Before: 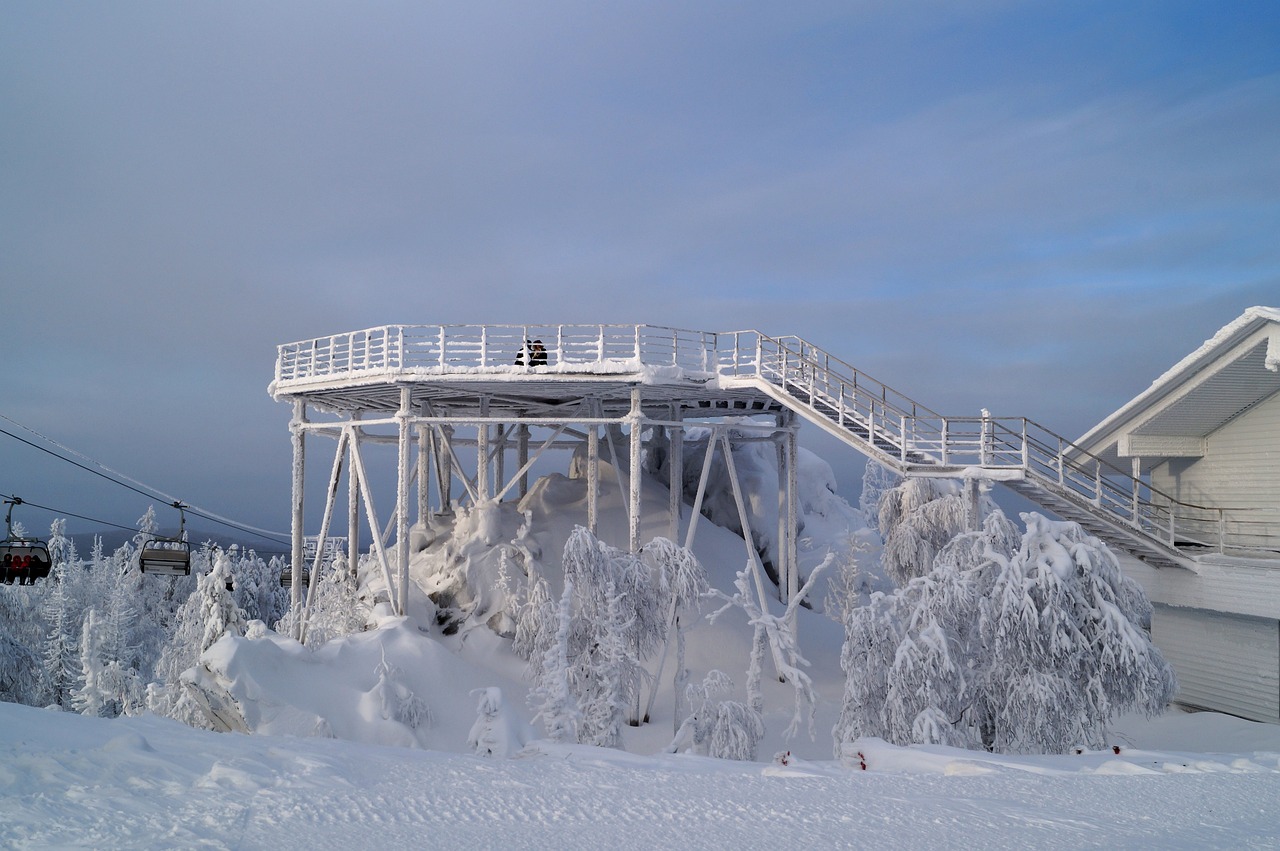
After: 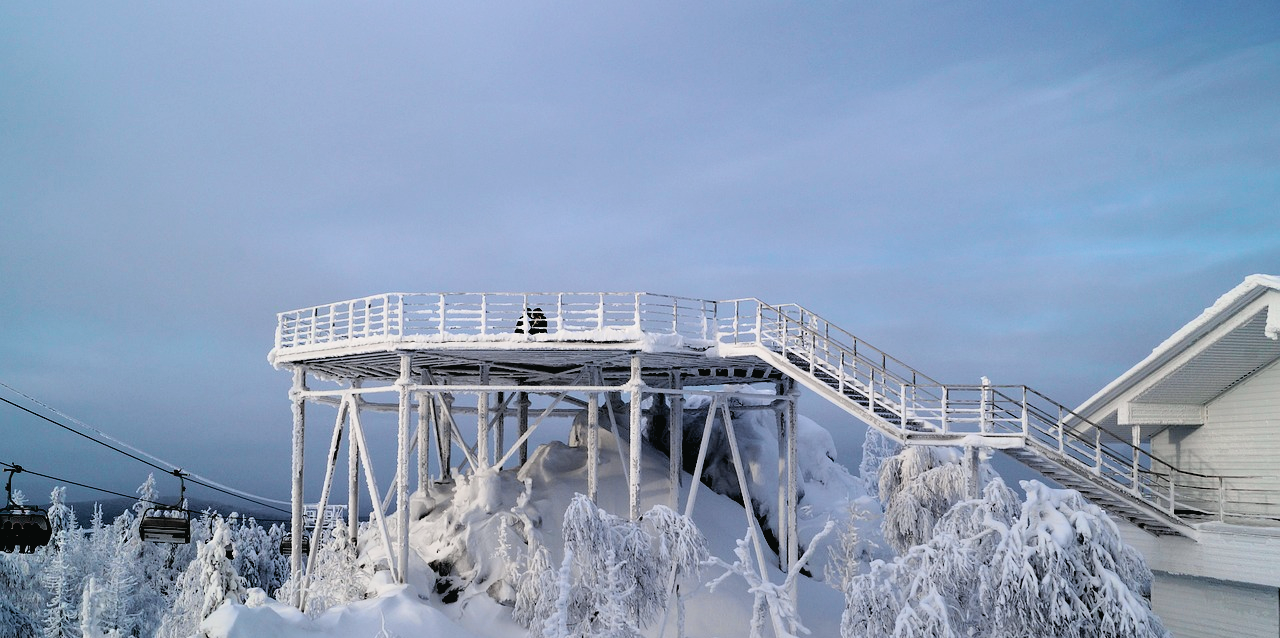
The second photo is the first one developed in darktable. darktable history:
tone curve: curves: ch0 [(0, 0.022) (0.114, 0.088) (0.282, 0.316) (0.446, 0.511) (0.613, 0.693) (0.786, 0.843) (0.999, 0.949)]; ch1 [(0, 0) (0.395, 0.343) (0.463, 0.427) (0.486, 0.474) (0.503, 0.5) (0.535, 0.522) (0.555, 0.546) (0.594, 0.614) (0.755, 0.793) (1, 1)]; ch2 [(0, 0) (0.369, 0.388) (0.449, 0.431) (0.501, 0.5) (0.528, 0.517) (0.561, 0.59) (0.612, 0.646) (0.697, 0.721) (1, 1)], color space Lab, independent channels, preserve colors none
crop: top 3.857%, bottom 21.132%
rgb levels: levels [[0.034, 0.472, 0.904], [0, 0.5, 1], [0, 0.5, 1]]
